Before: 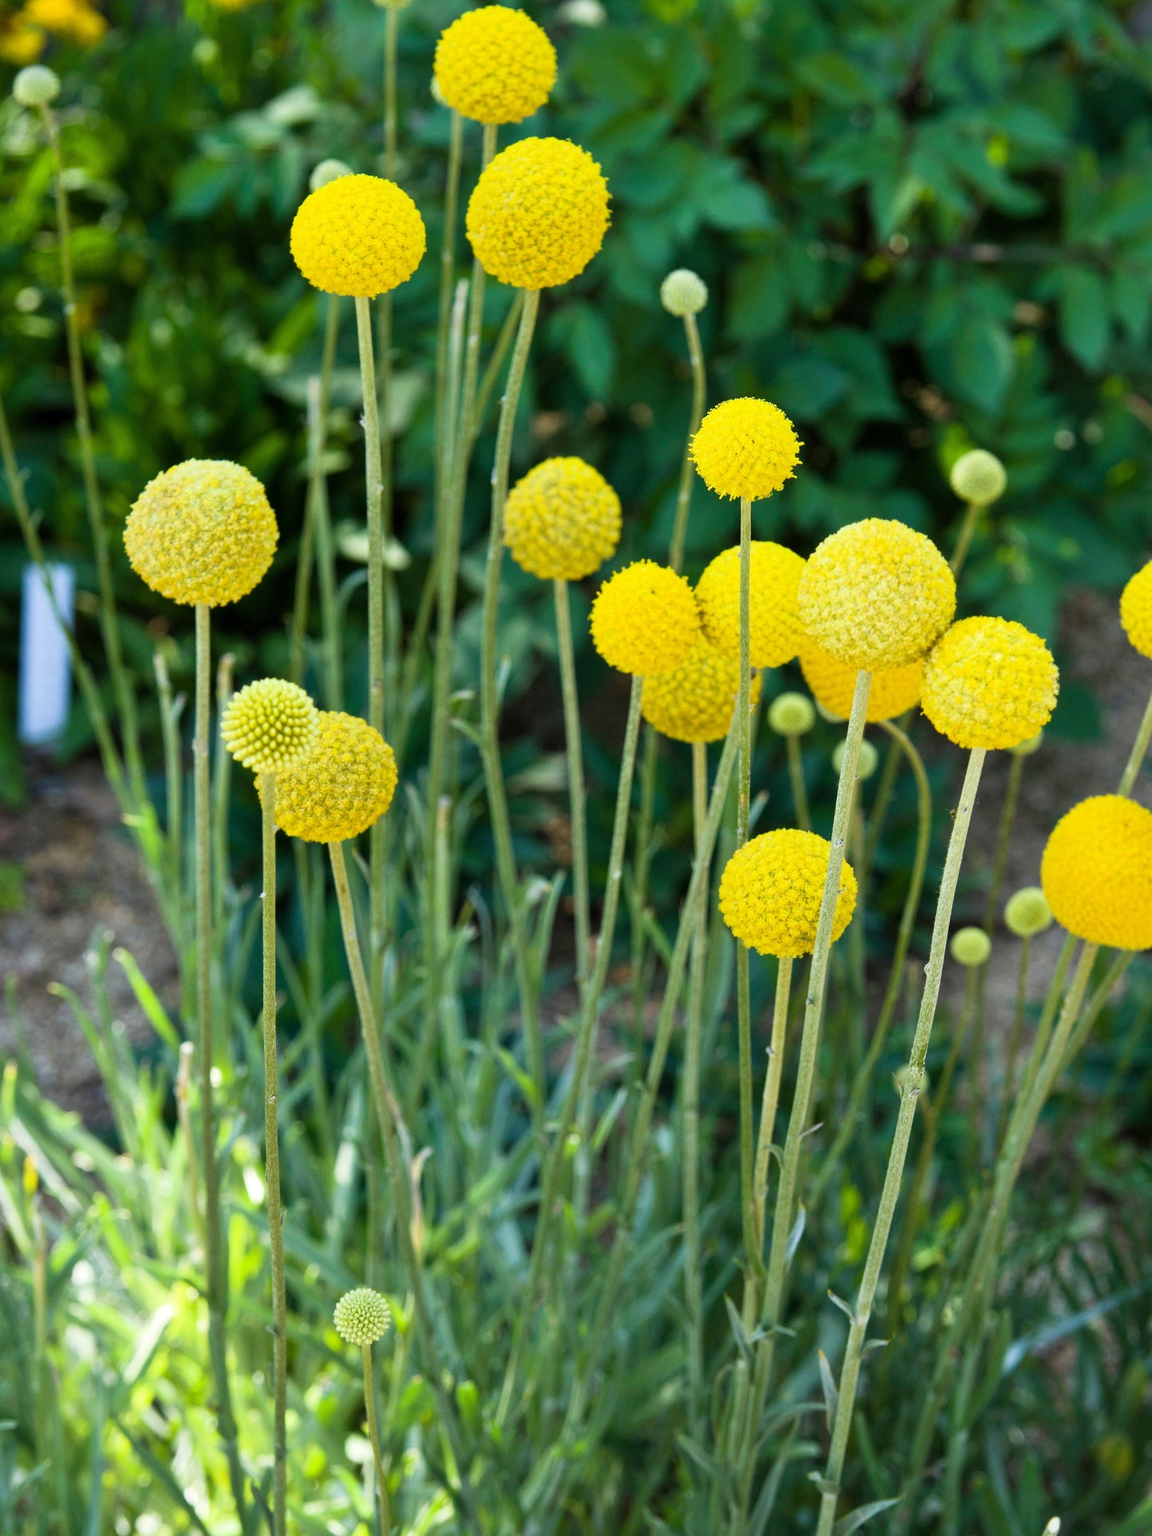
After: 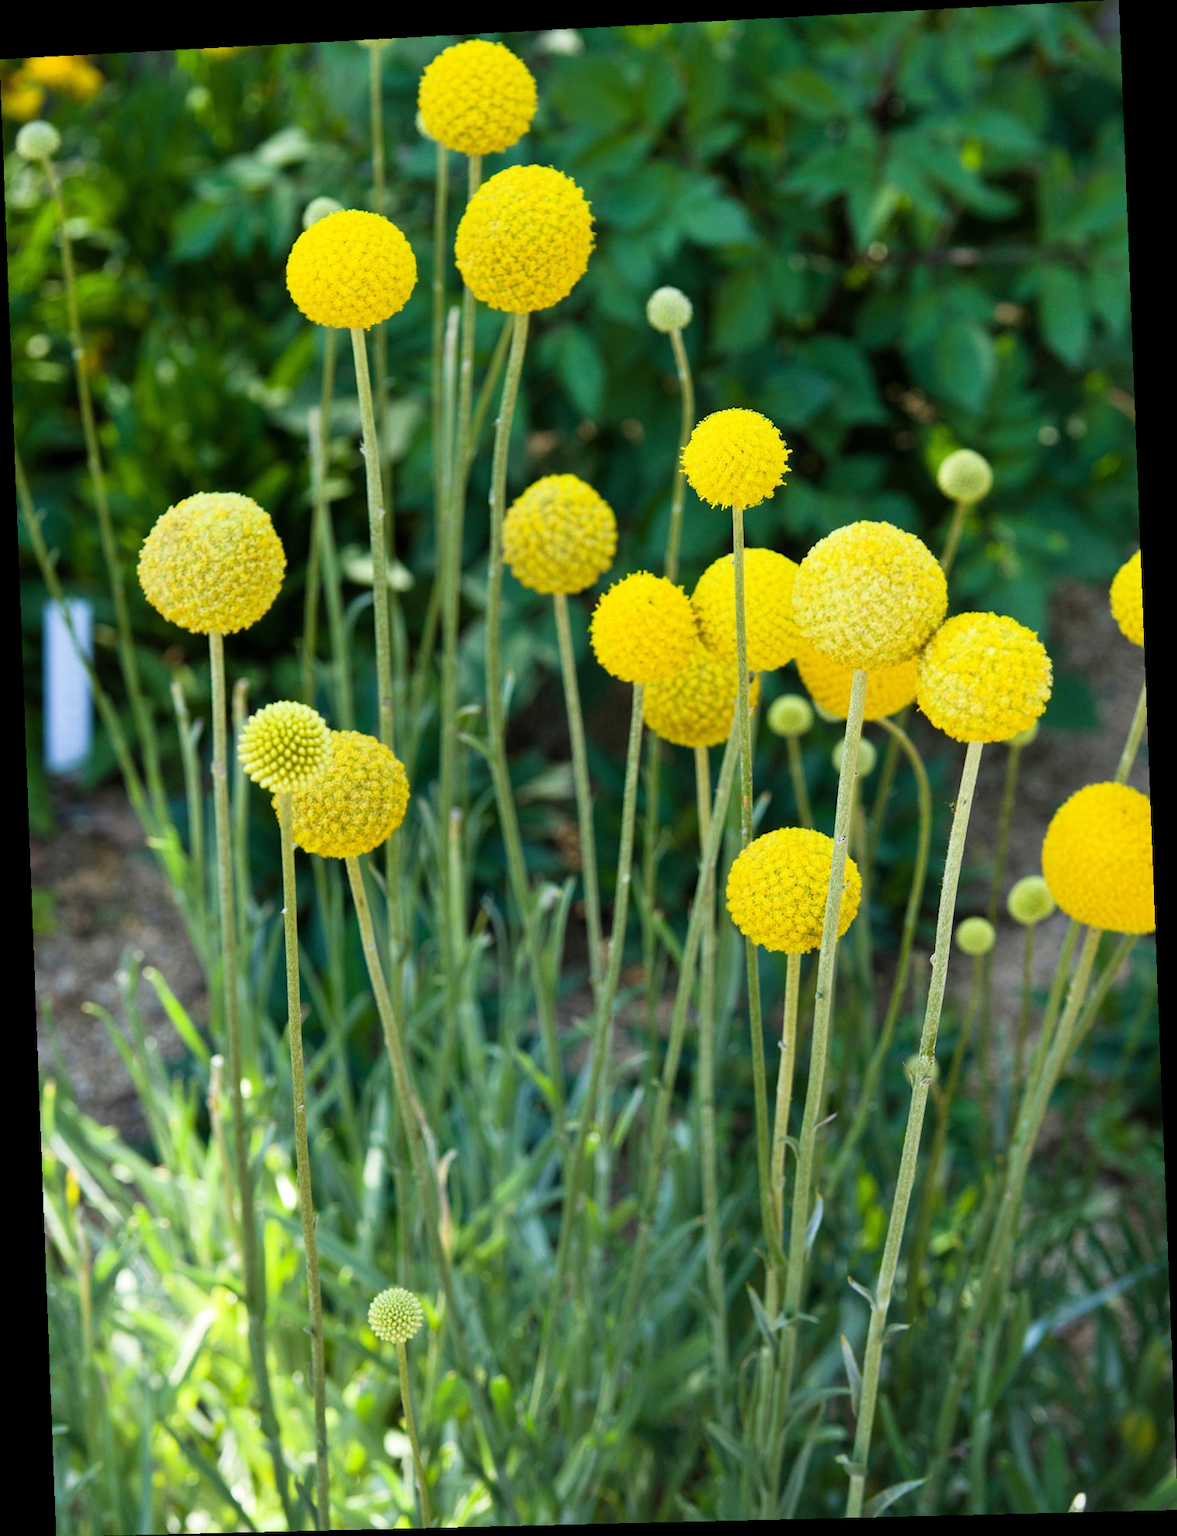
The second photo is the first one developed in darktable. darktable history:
tone equalizer: on, module defaults
rotate and perspective: rotation -2.22°, lens shift (horizontal) -0.022, automatic cropping off
